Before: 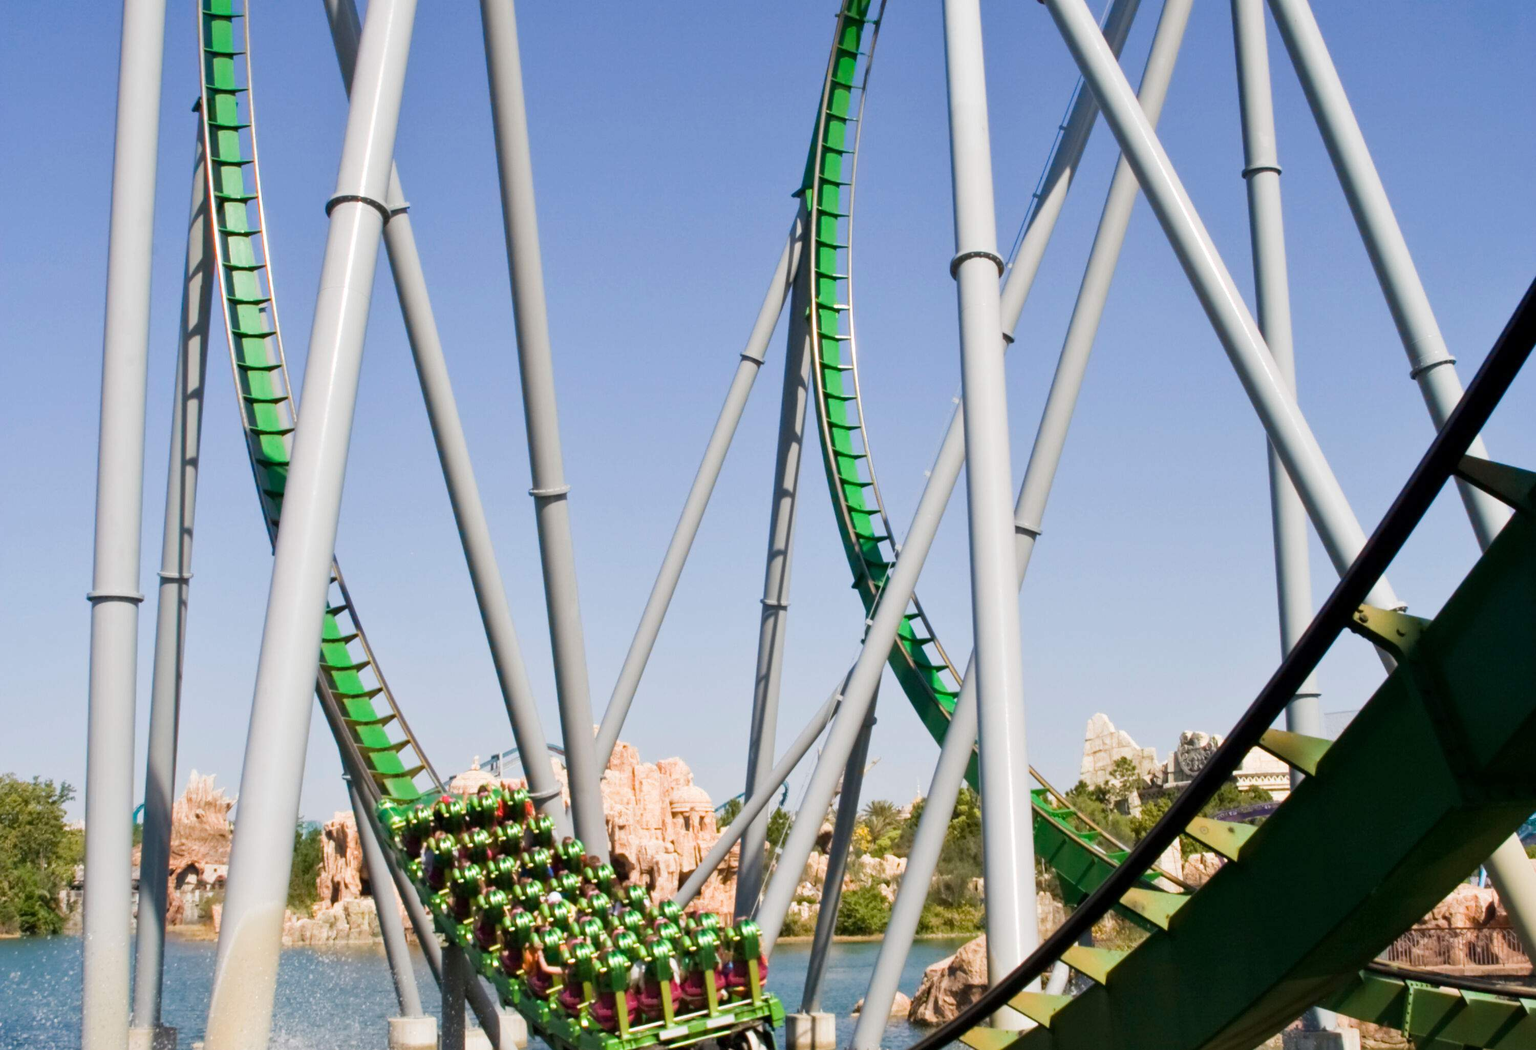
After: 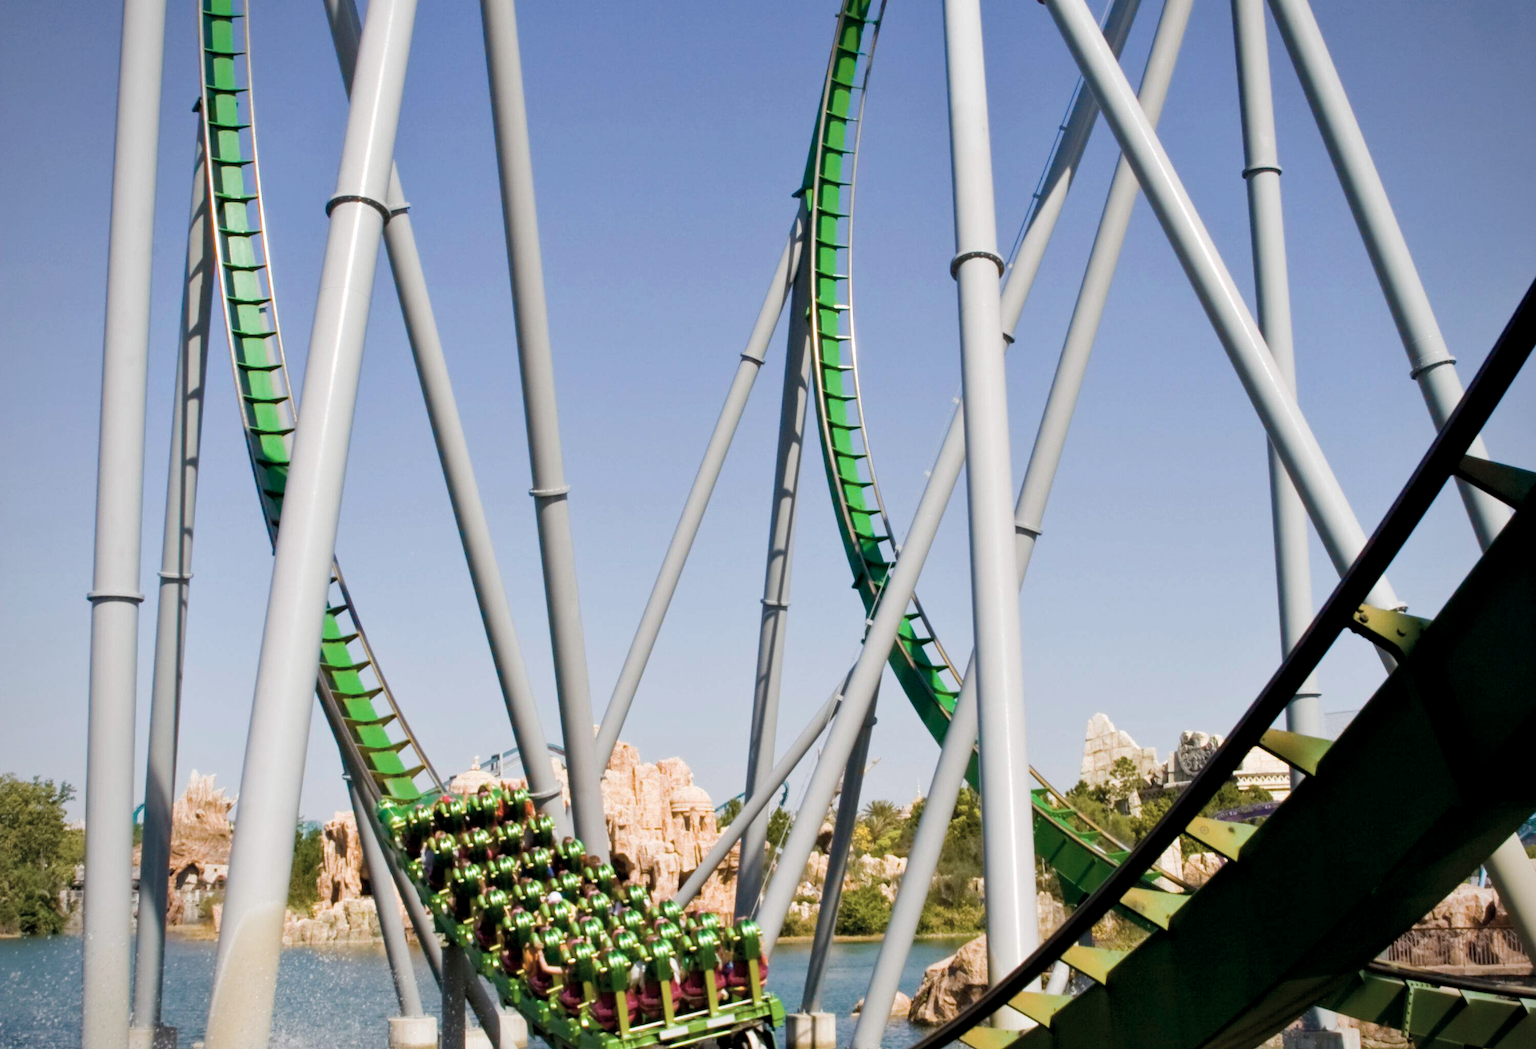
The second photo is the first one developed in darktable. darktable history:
vignetting: fall-off radius 61.05%, brightness -0.413, saturation -0.292
color correction: highlights b* 0.058, saturation 0.581
color balance rgb: global offset › luminance -0.505%, linear chroma grading › global chroma 33.49%, perceptual saturation grading › global saturation 19.844%
tone equalizer: edges refinement/feathering 500, mask exposure compensation -1.57 EV, preserve details no
